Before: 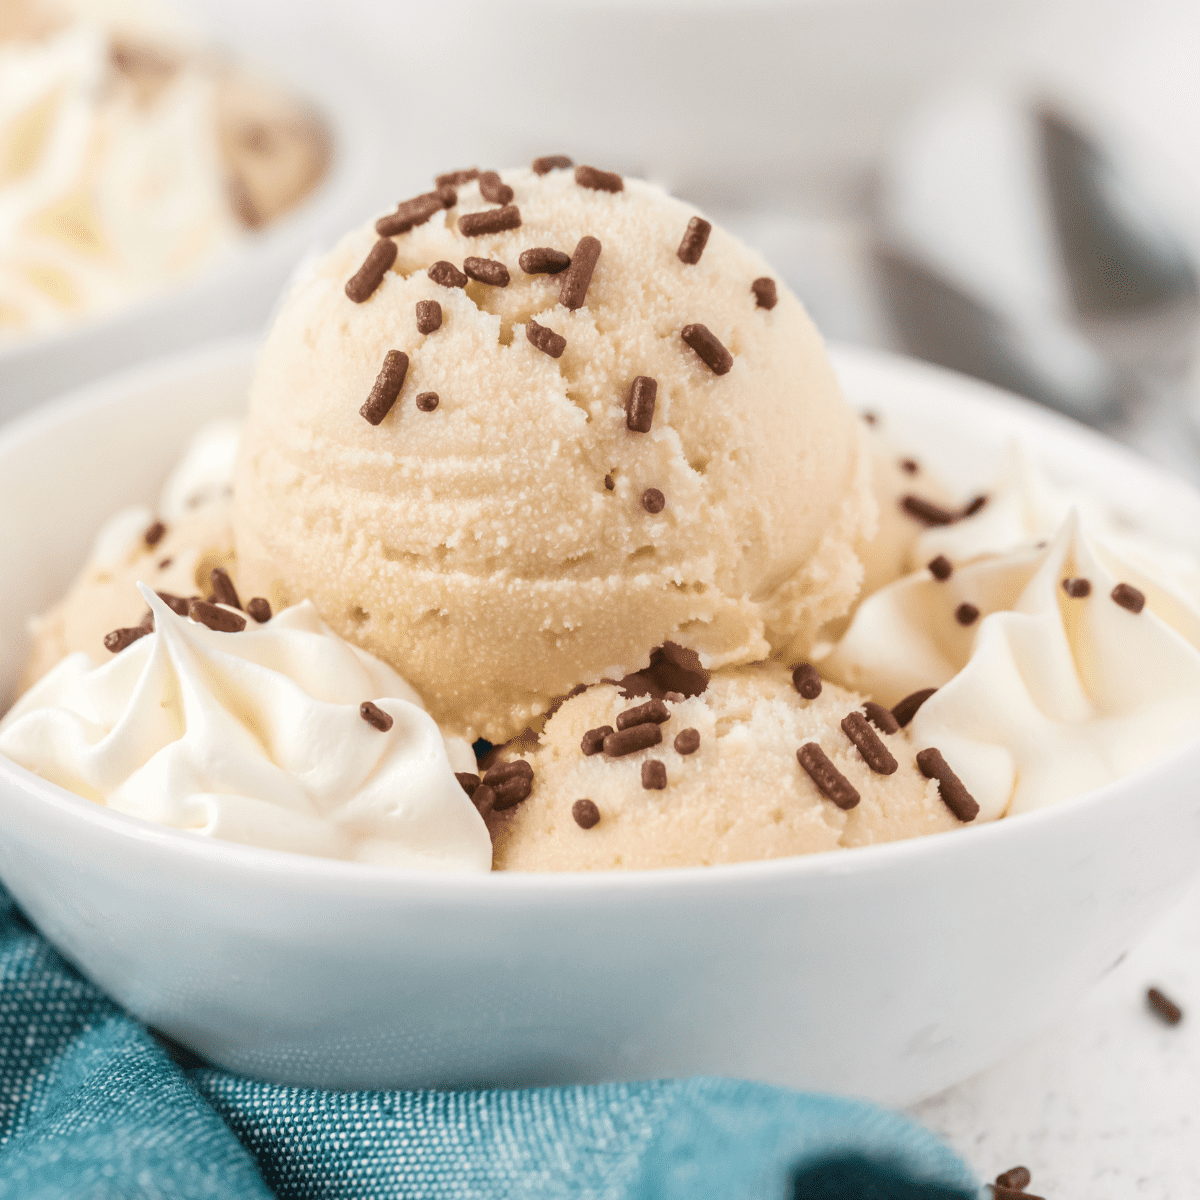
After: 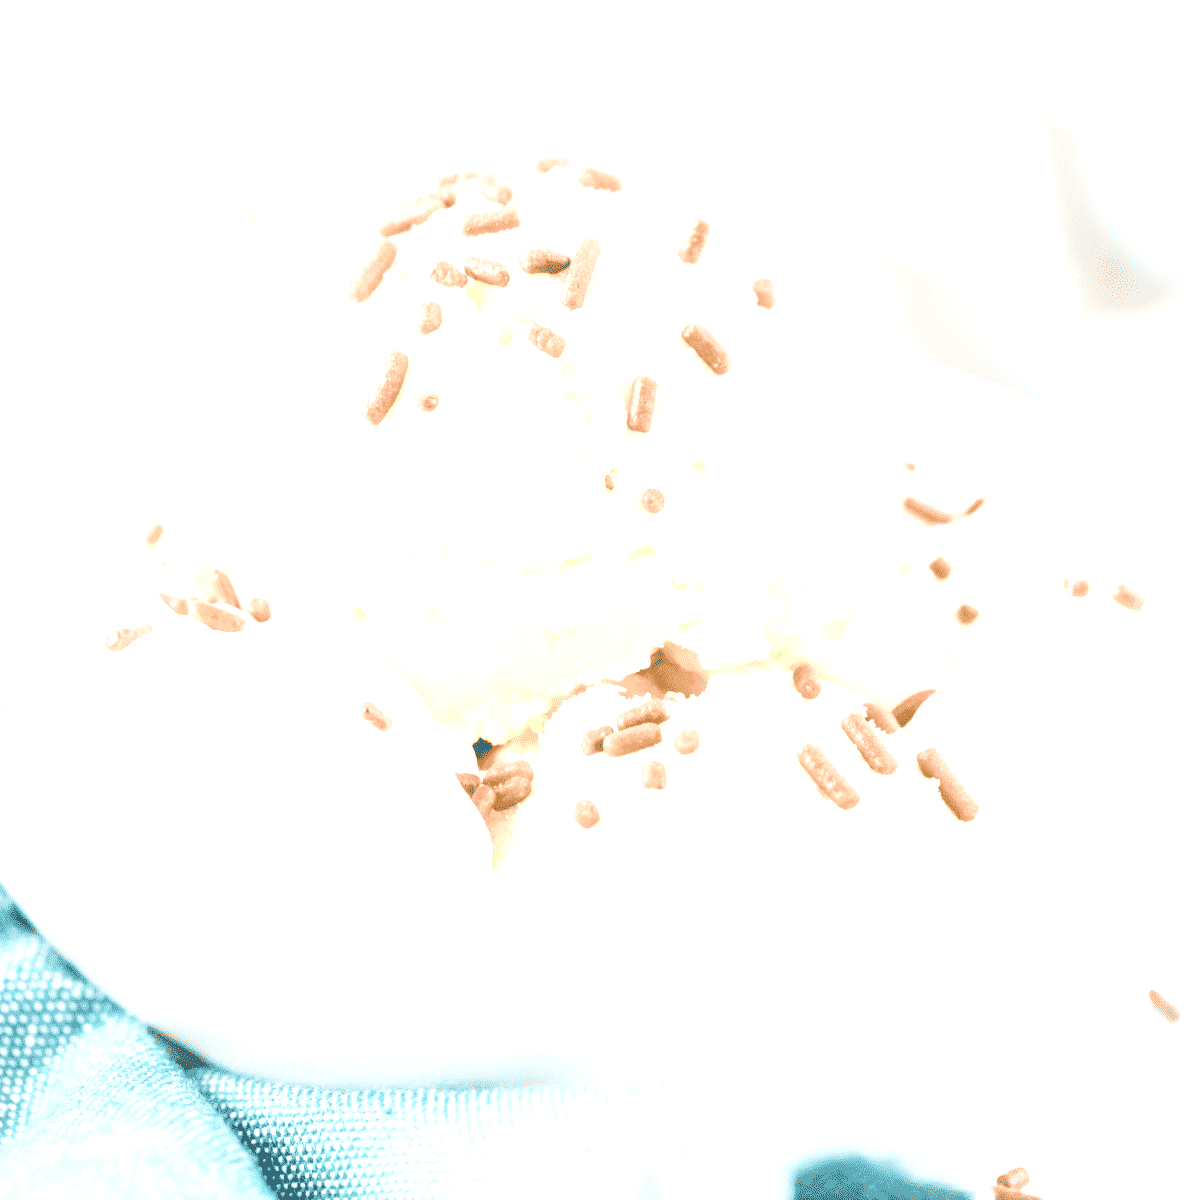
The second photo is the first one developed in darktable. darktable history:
exposure: black level correction 0.001, exposure 2.61 EV, compensate exposure bias true, compensate highlight preservation false
base curve: curves: ch0 [(0, 0.007) (0.028, 0.063) (0.121, 0.311) (0.46, 0.743) (0.859, 0.957) (1, 1)], preserve colors none
